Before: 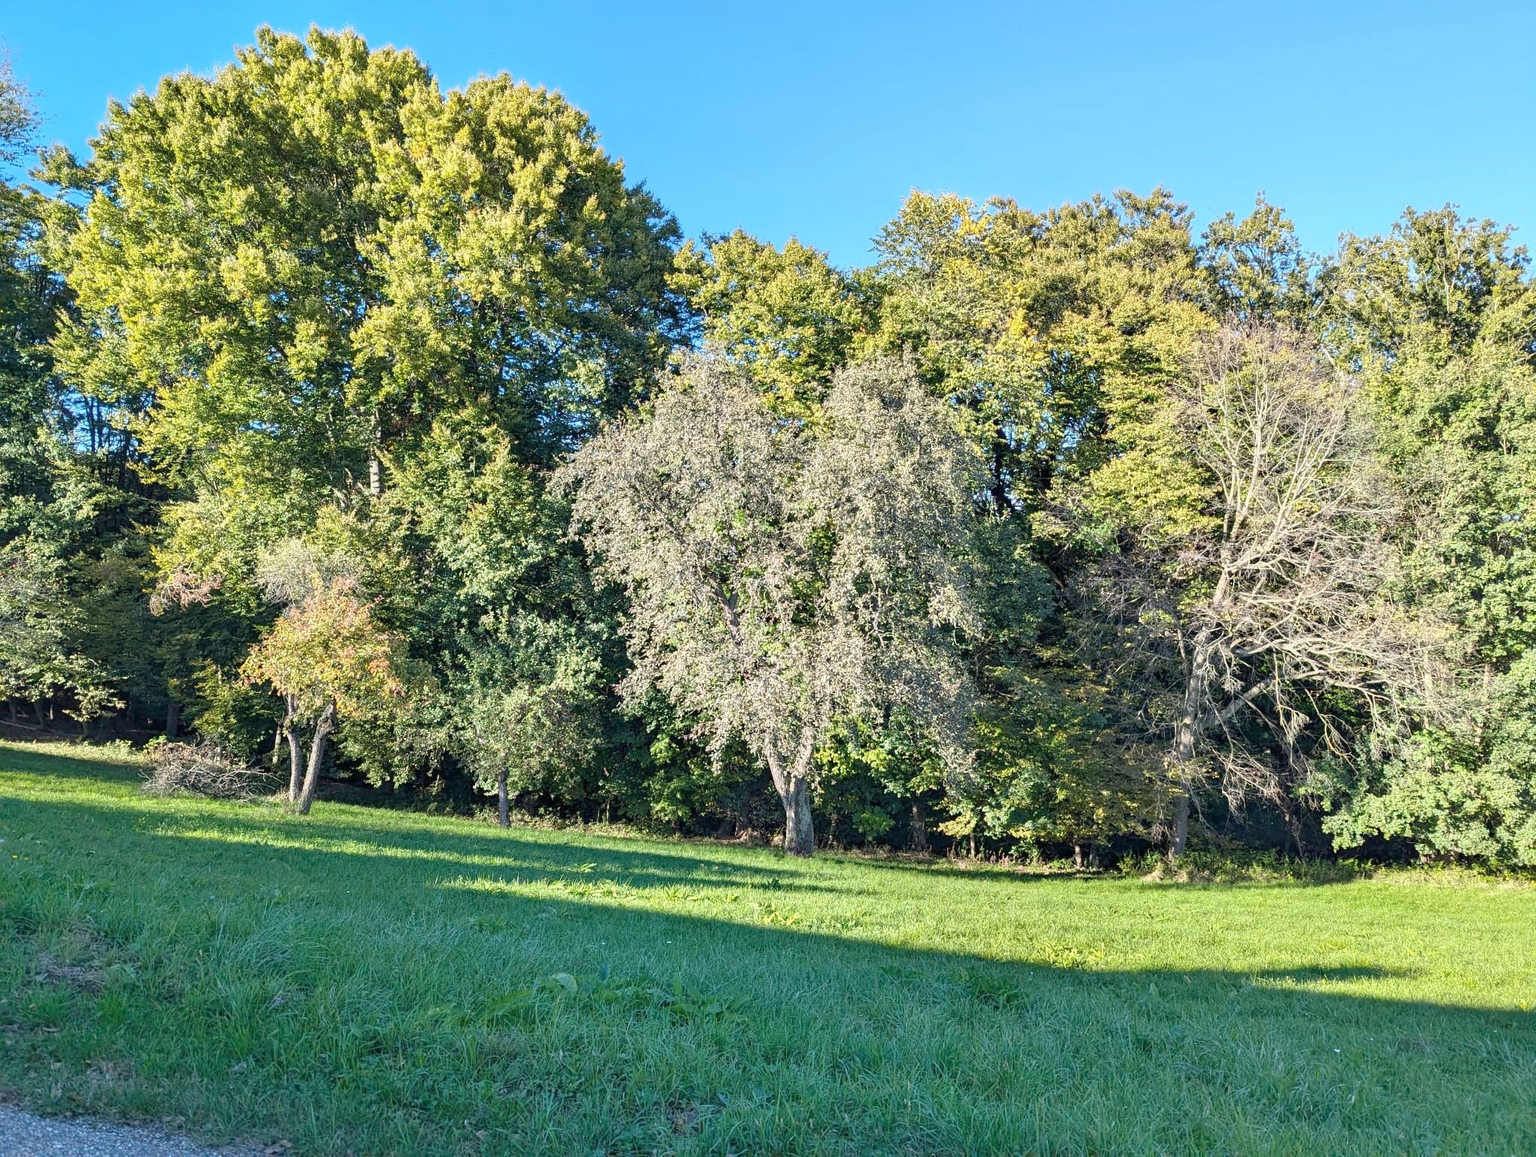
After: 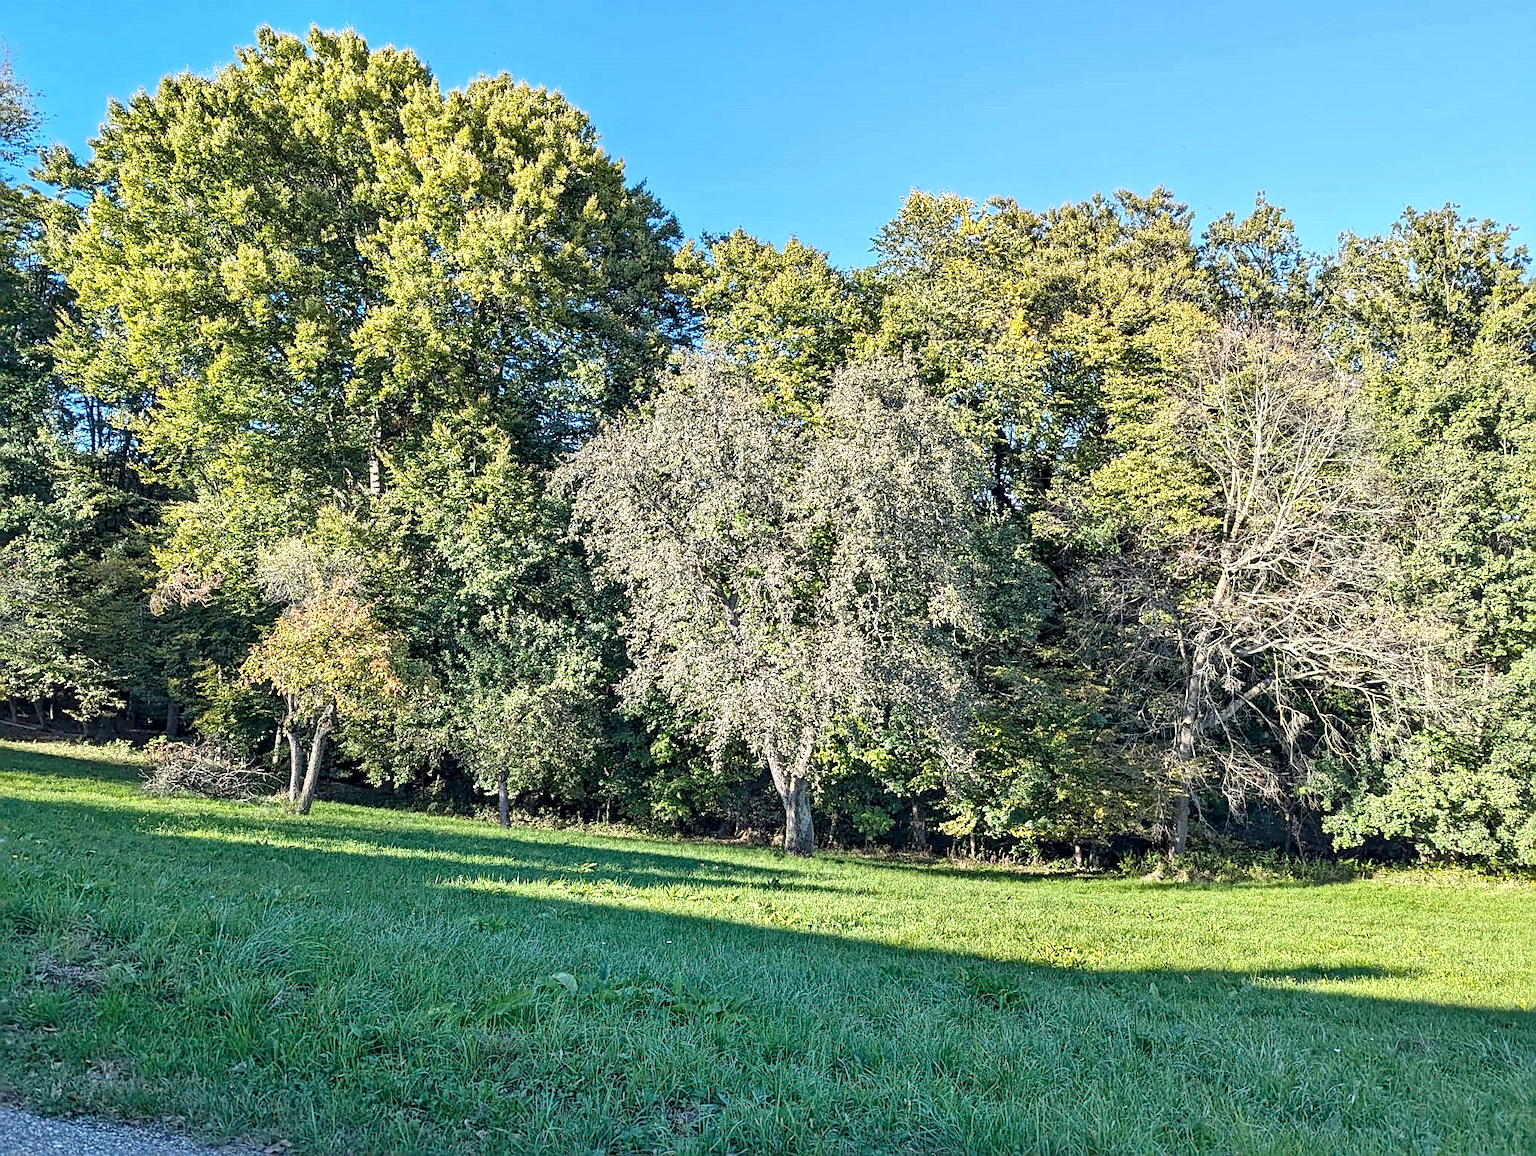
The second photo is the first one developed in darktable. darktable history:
sharpen: on, module defaults
local contrast: mode bilateral grid, contrast 20, coarseness 19, detail 163%, midtone range 0.2
